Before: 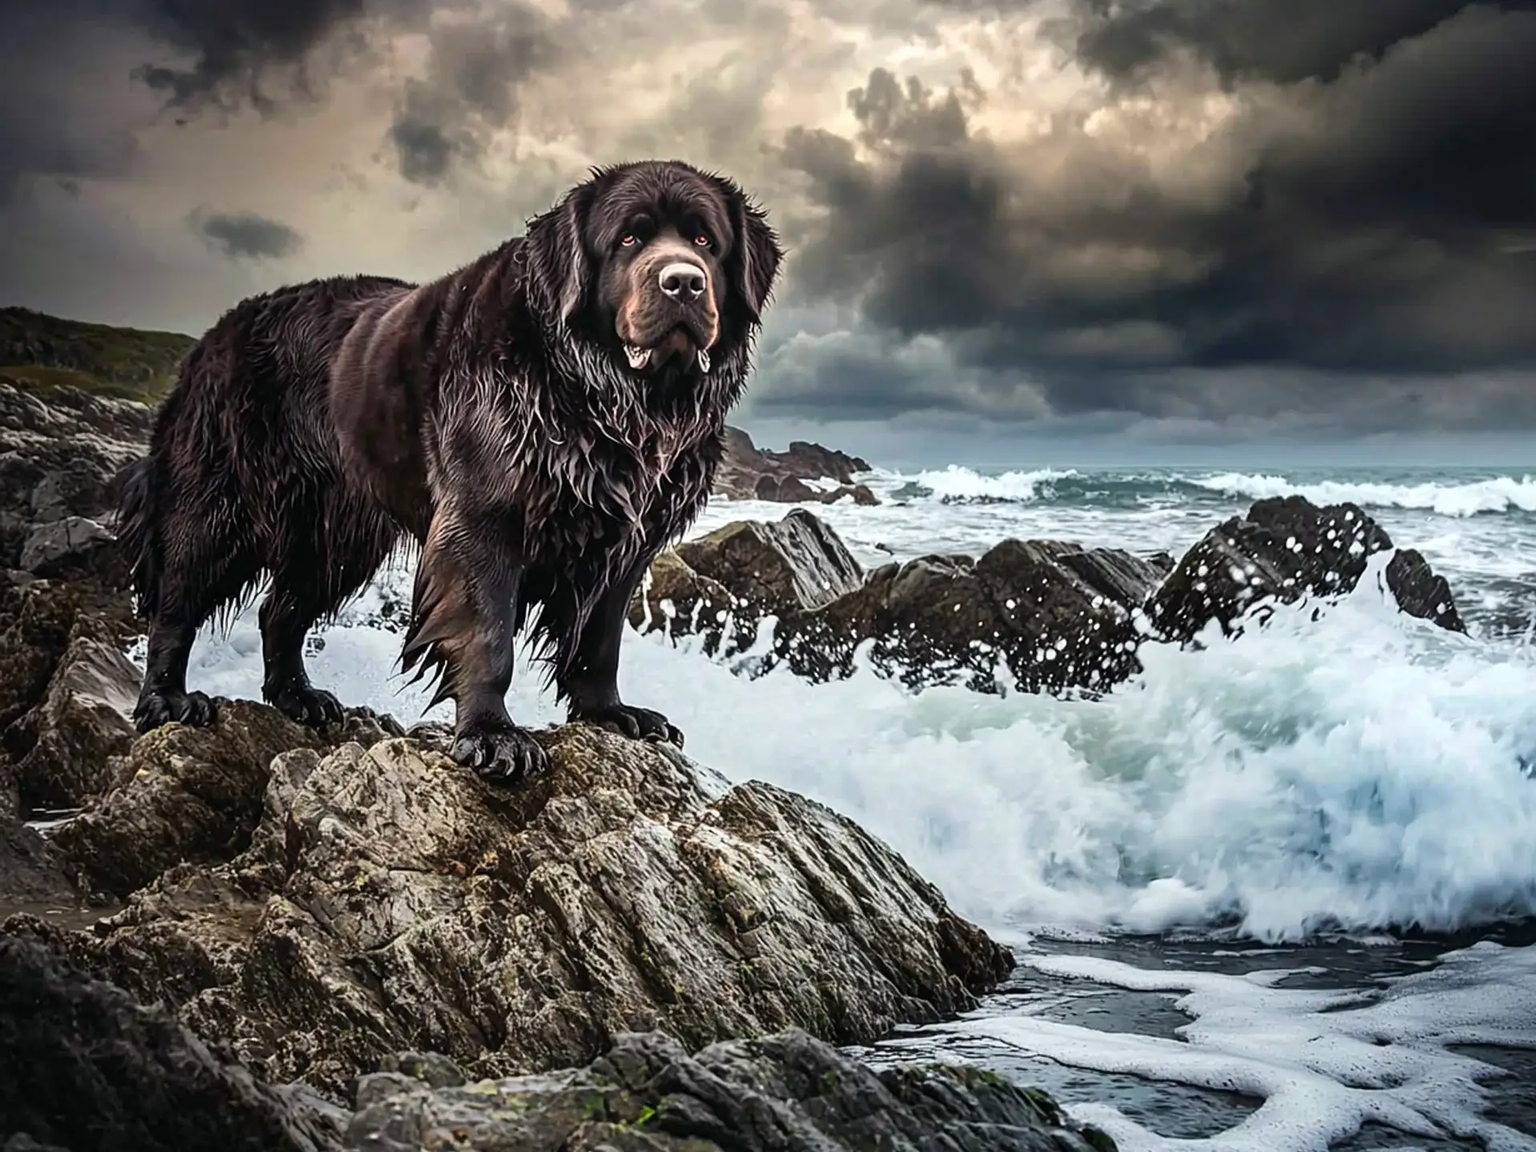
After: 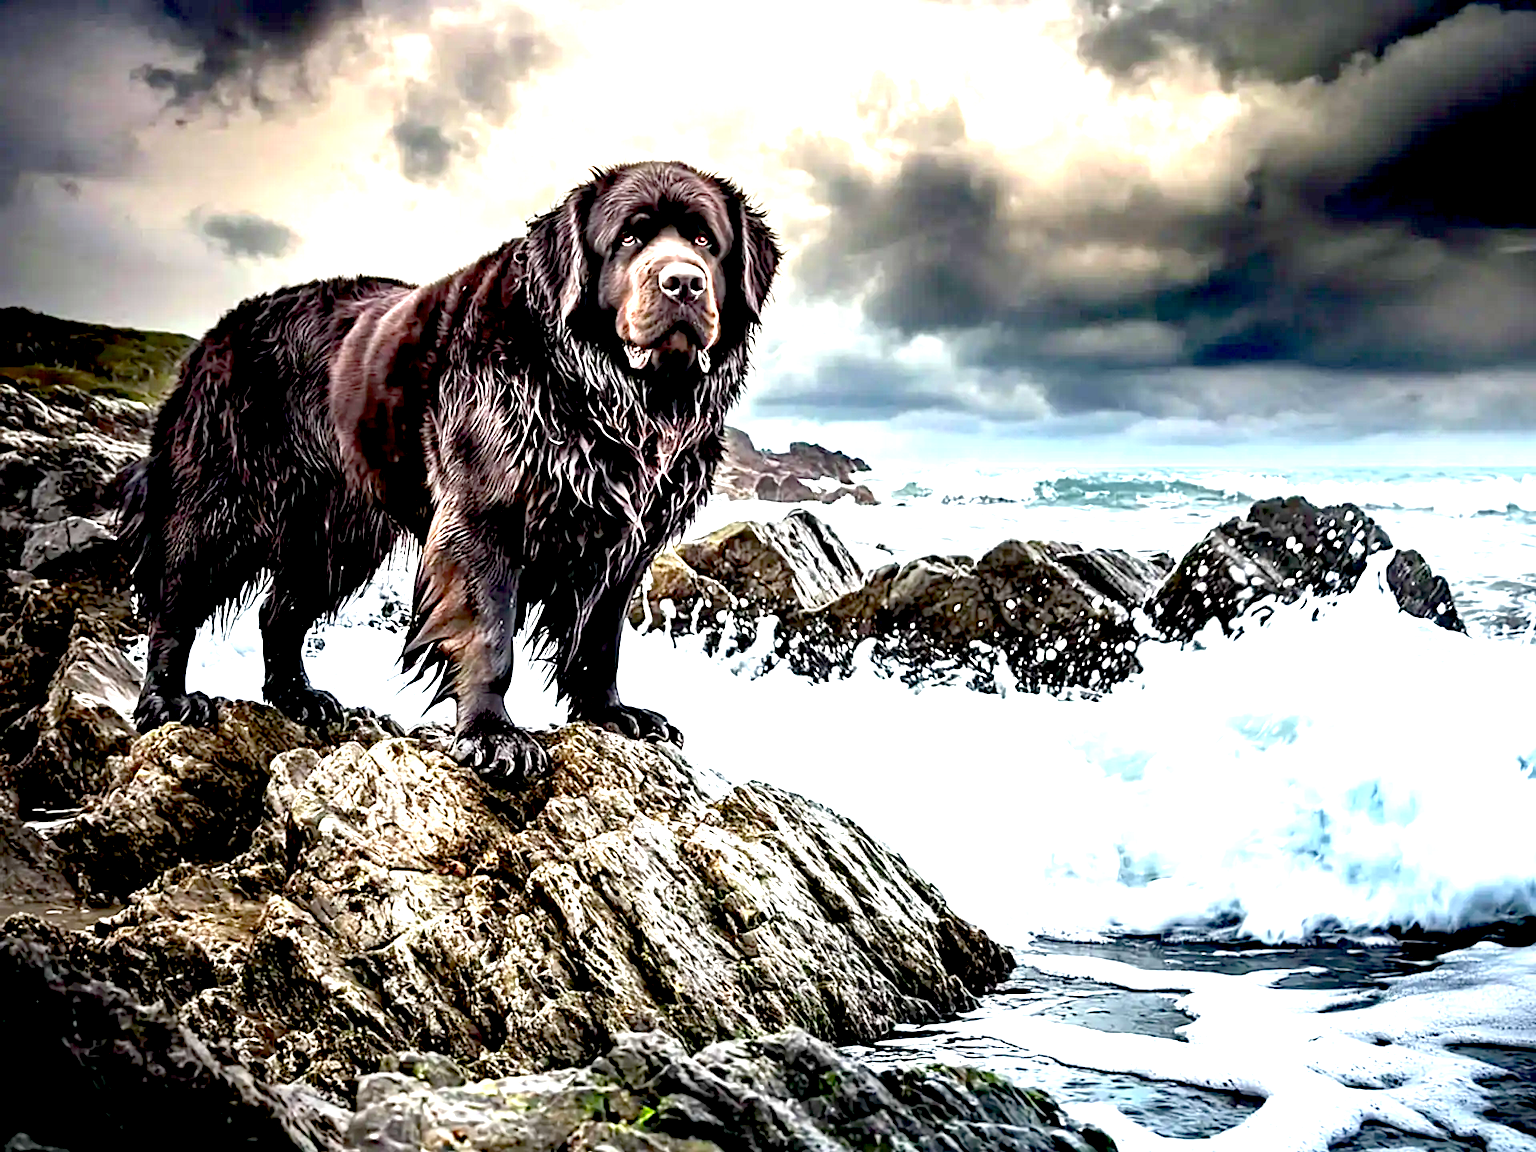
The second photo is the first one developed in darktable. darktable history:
exposure: black level correction 0.015, exposure 1.789 EV, compensate highlight preservation false
